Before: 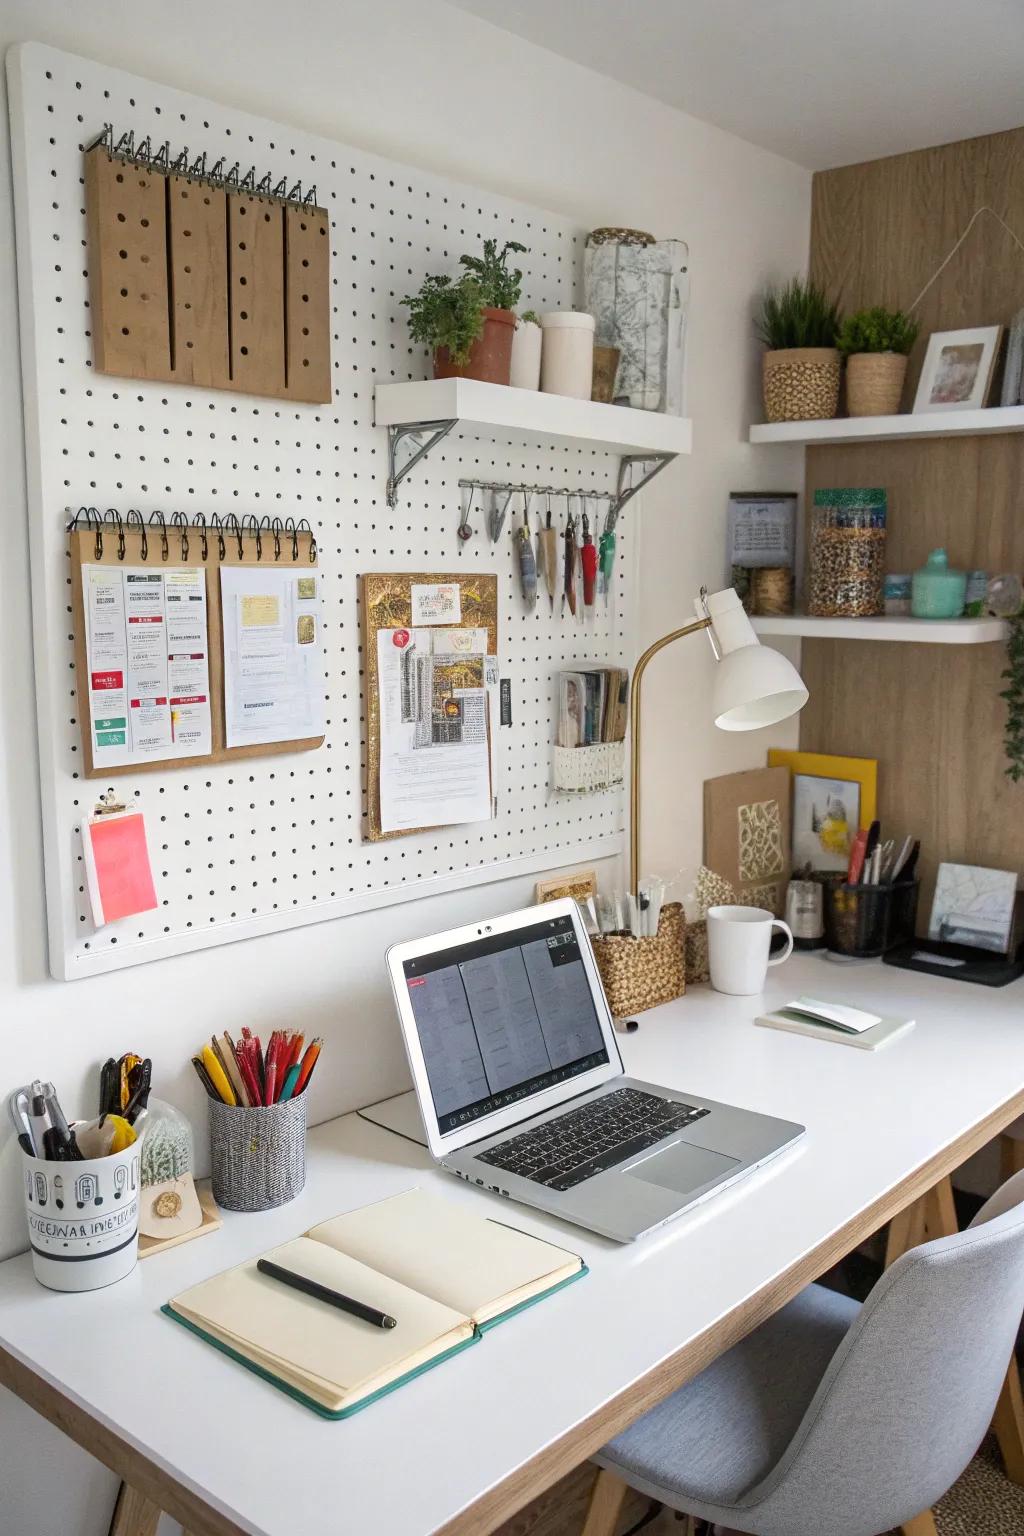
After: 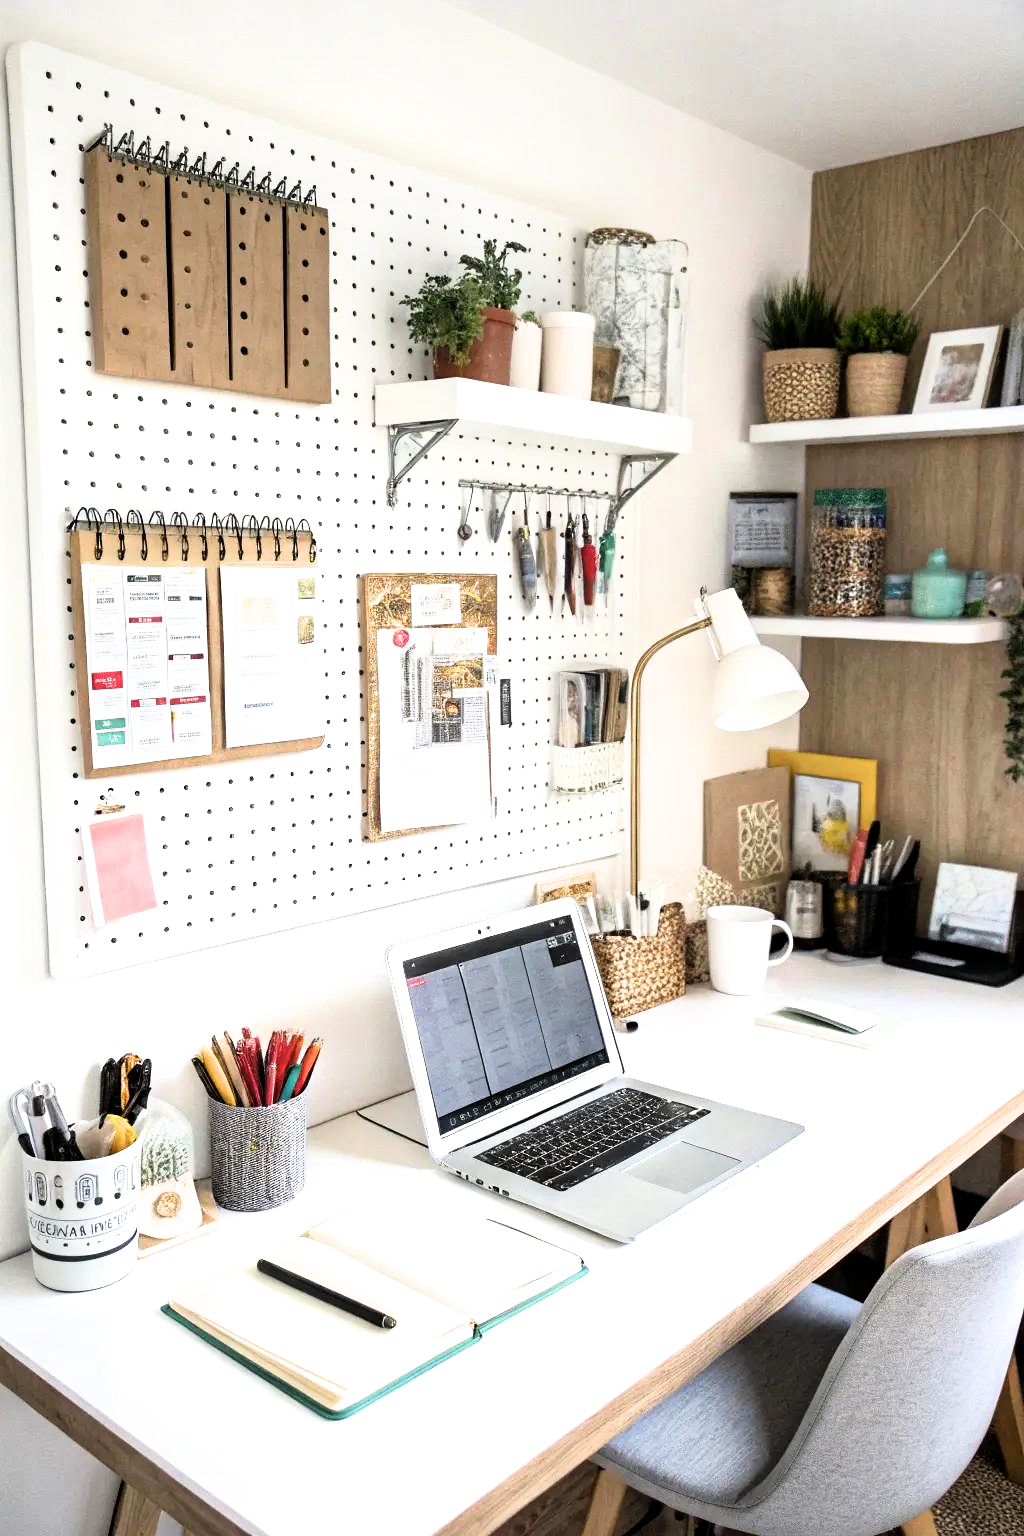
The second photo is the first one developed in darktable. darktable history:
exposure: black level correction 0, exposure 0.699 EV, compensate highlight preservation false
filmic rgb: black relative exposure -6.4 EV, white relative exposure 2.43 EV, target white luminance 99.908%, hardness 5.3, latitude 0.167%, contrast 1.42, highlights saturation mix 3.38%
